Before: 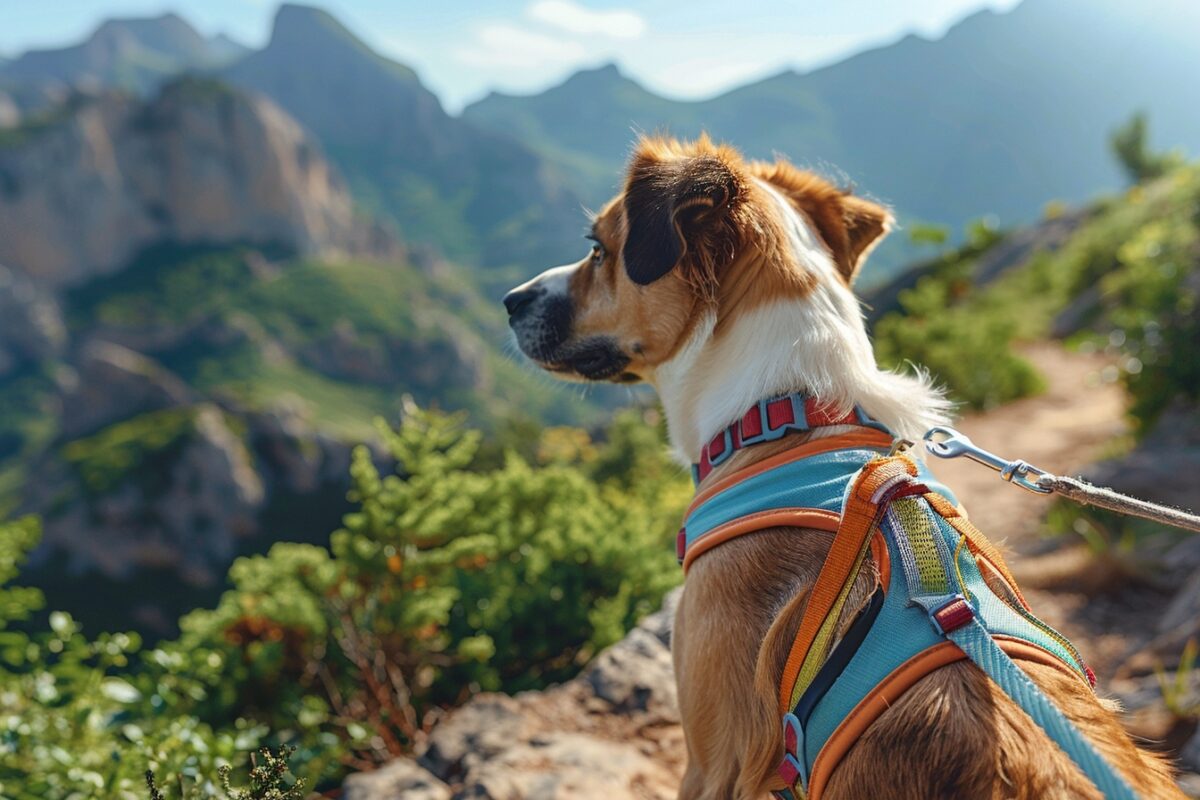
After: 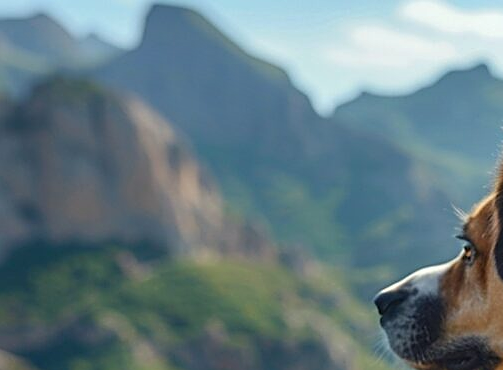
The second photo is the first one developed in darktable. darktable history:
sharpen: on, module defaults
crop and rotate: left 10.817%, top 0.062%, right 47.194%, bottom 53.626%
shadows and highlights: low approximation 0.01, soften with gaussian
